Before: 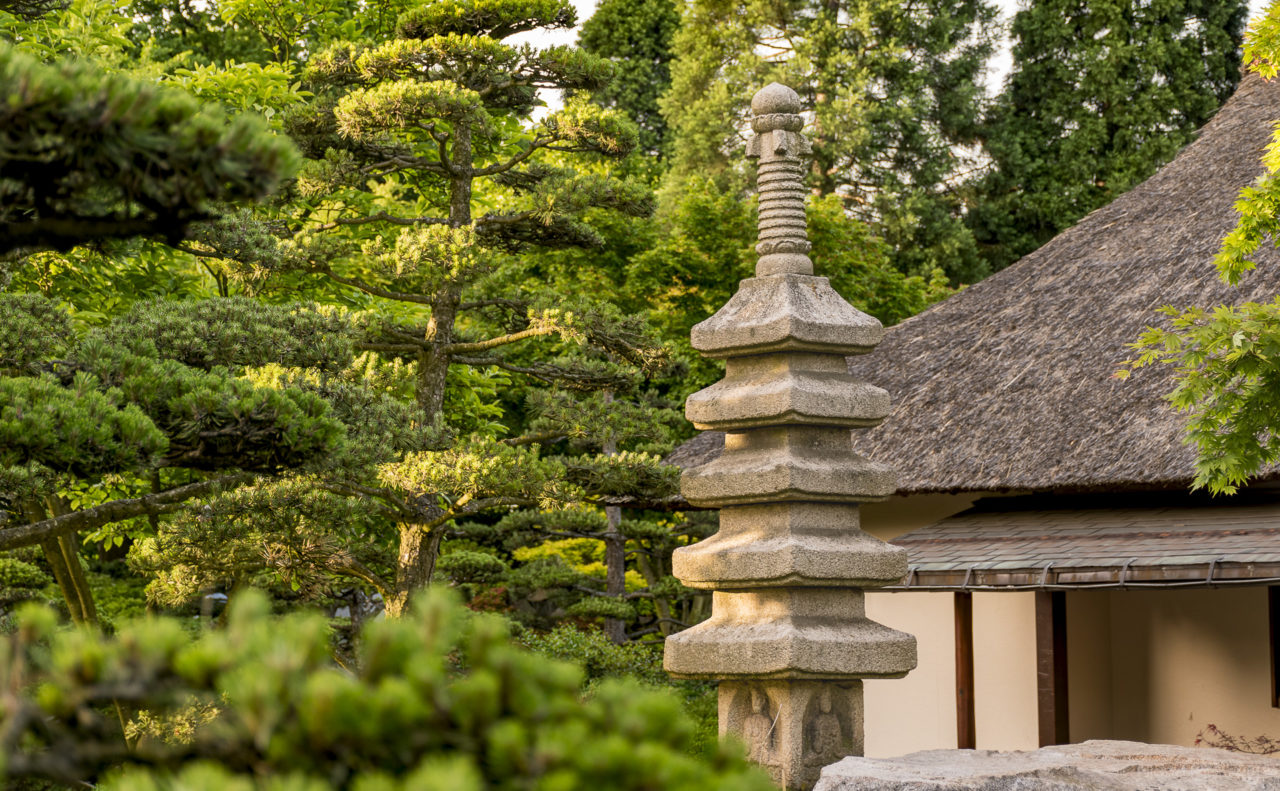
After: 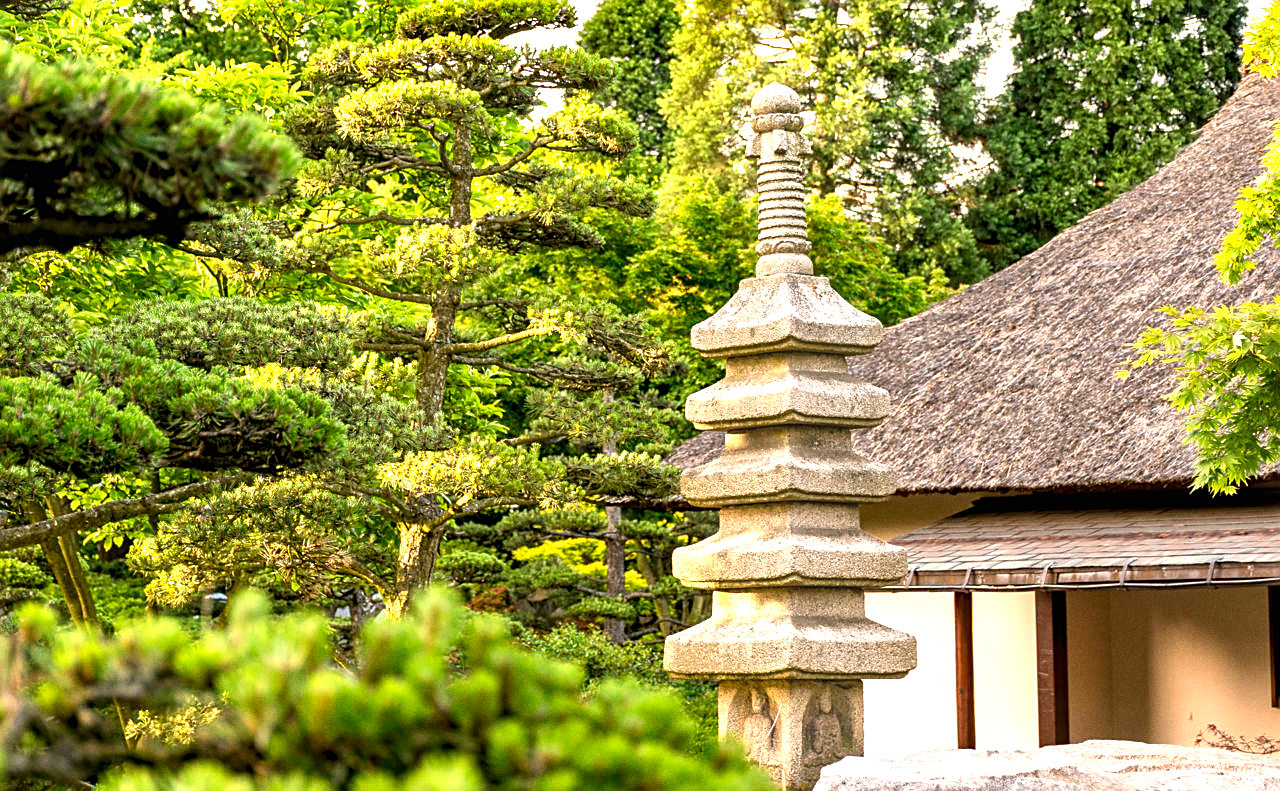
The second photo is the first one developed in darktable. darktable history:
exposure: black level correction 0, exposure 1.2 EV, compensate exposure bias true, compensate highlight preservation false
grain: coarseness 0.09 ISO
sharpen: on, module defaults
